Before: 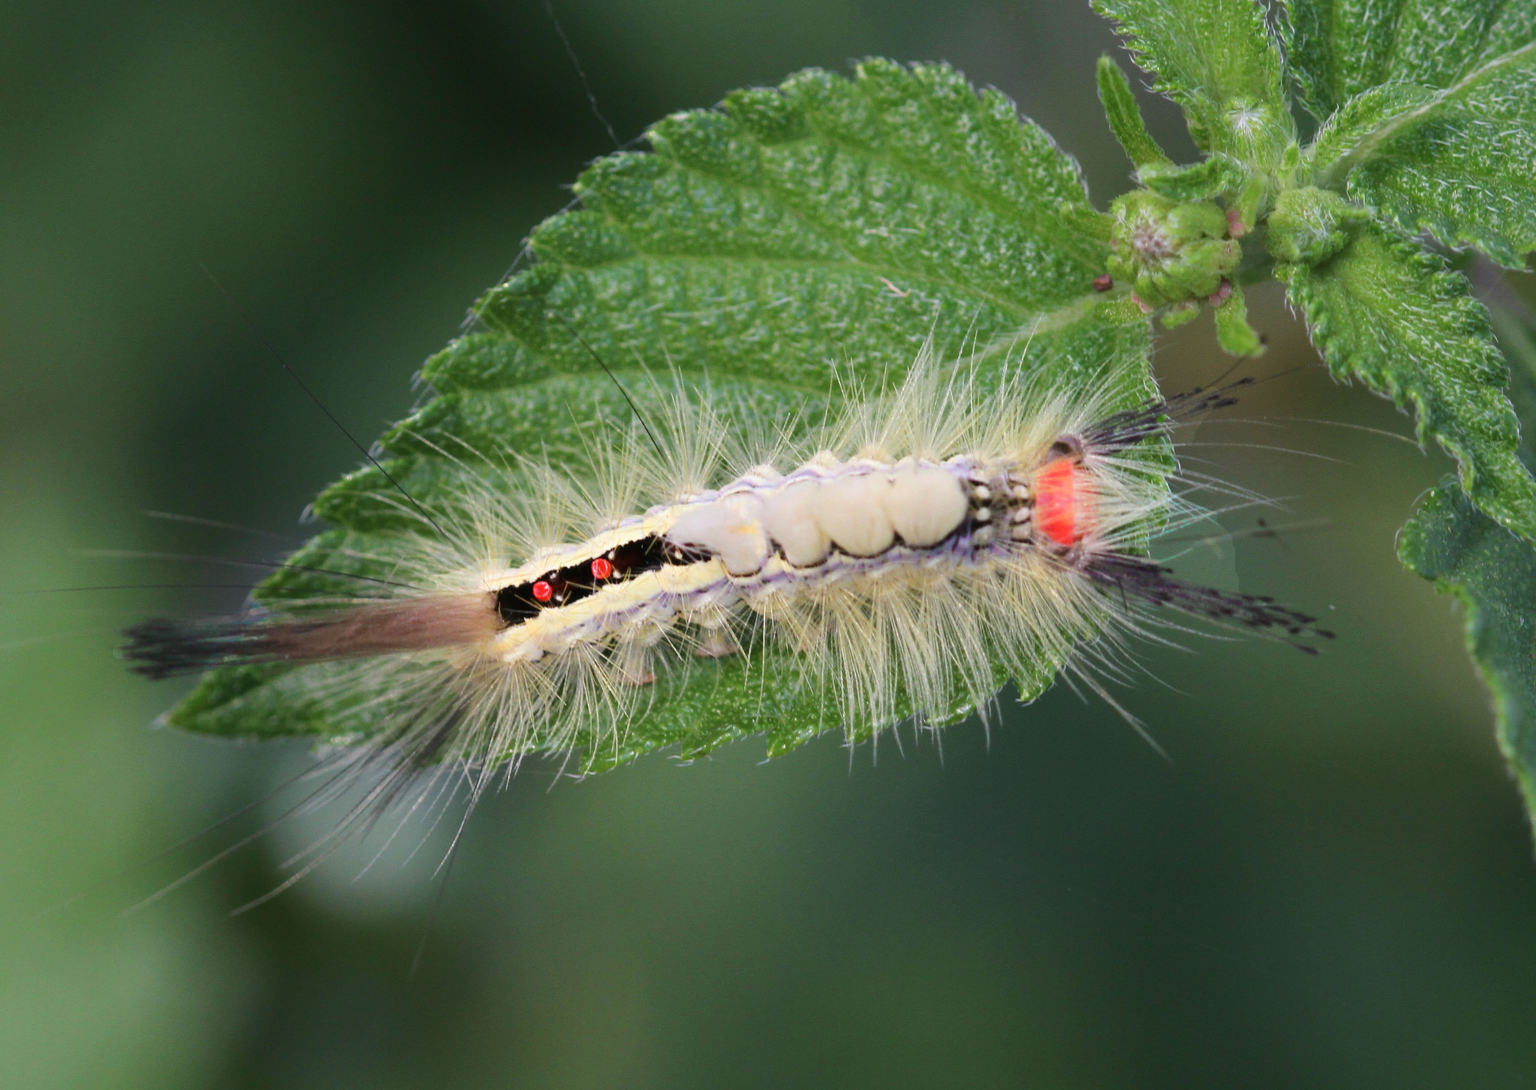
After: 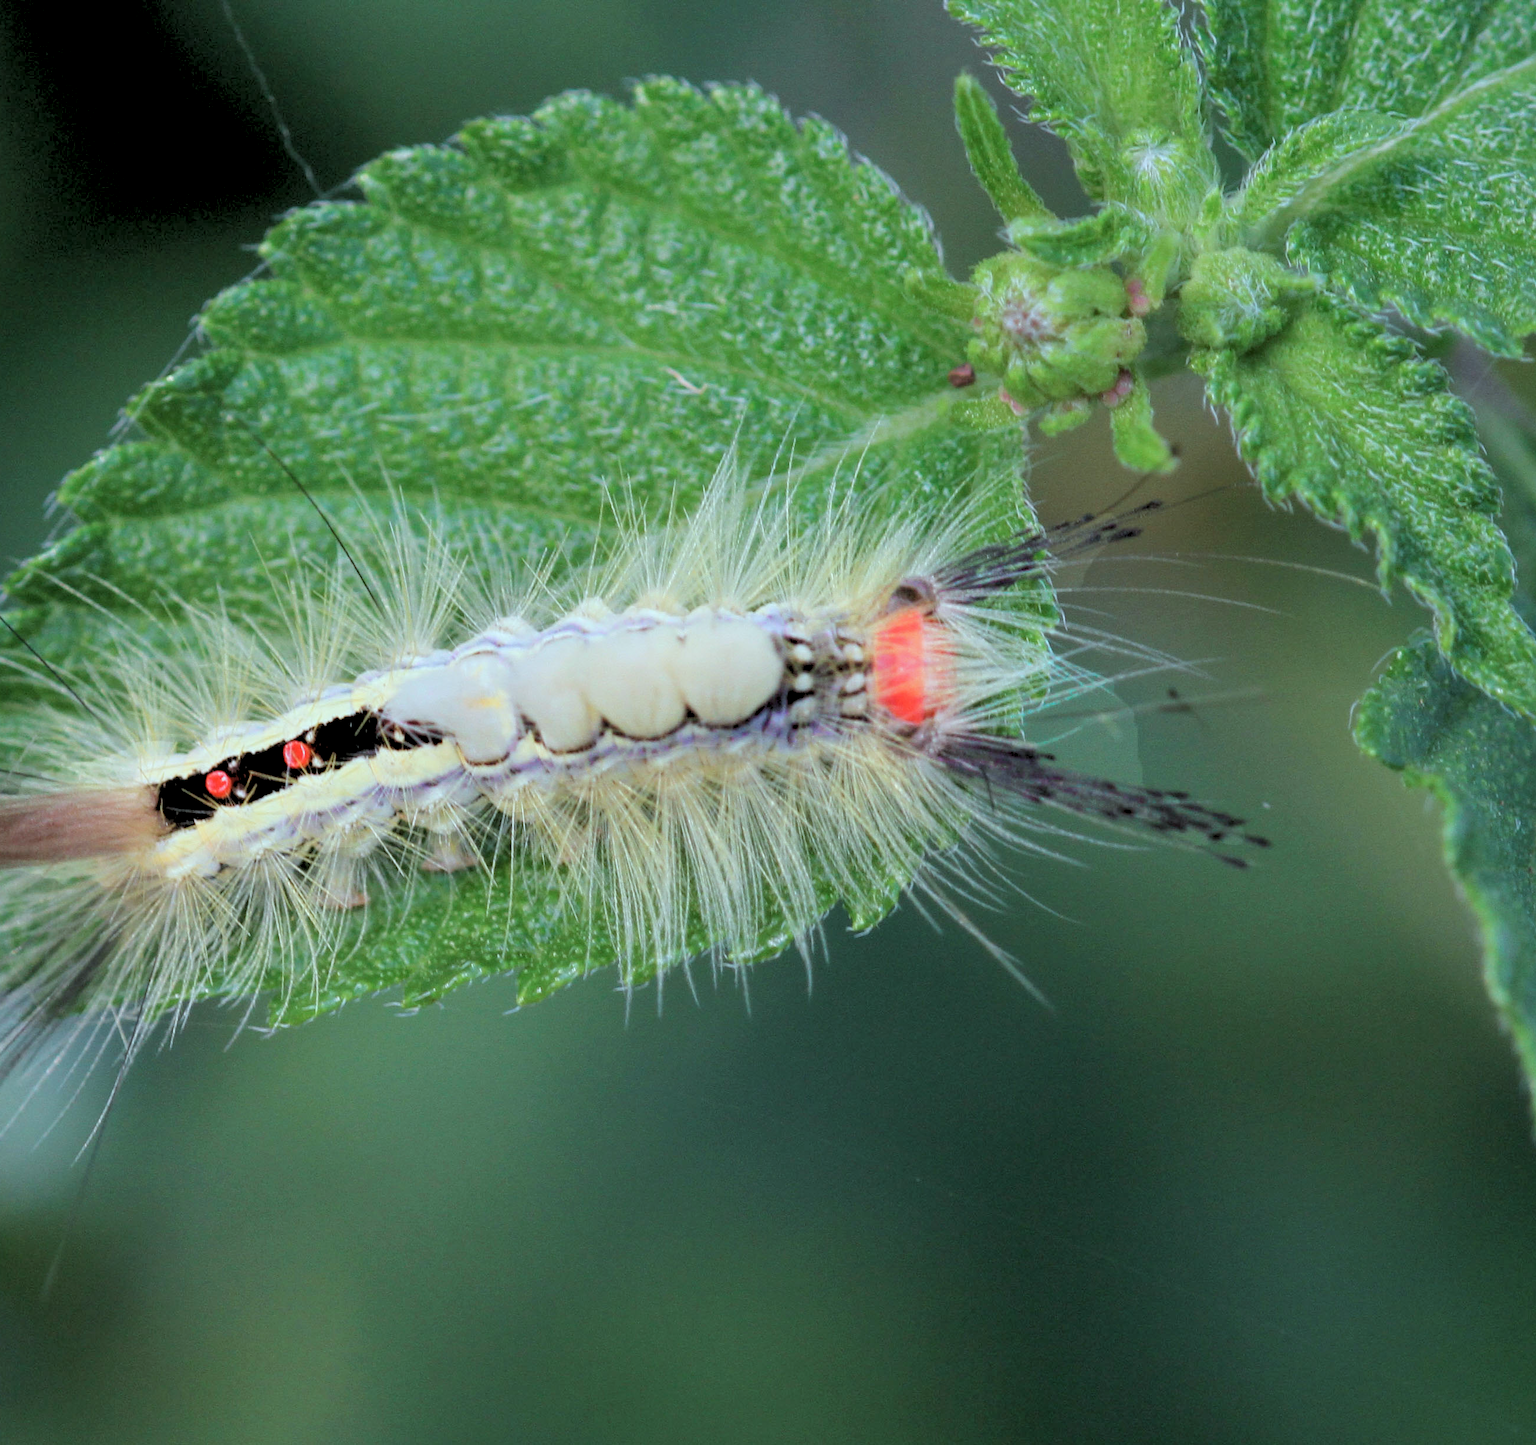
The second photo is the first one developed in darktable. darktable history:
rgb levels: preserve colors sum RGB, levels [[0.038, 0.433, 0.934], [0, 0.5, 1], [0, 0.5, 1]]
local contrast: highlights 100%, shadows 100%, detail 131%, midtone range 0.2
color correction: highlights a* -10.04, highlights b* -10.37
crop and rotate: left 24.6%
